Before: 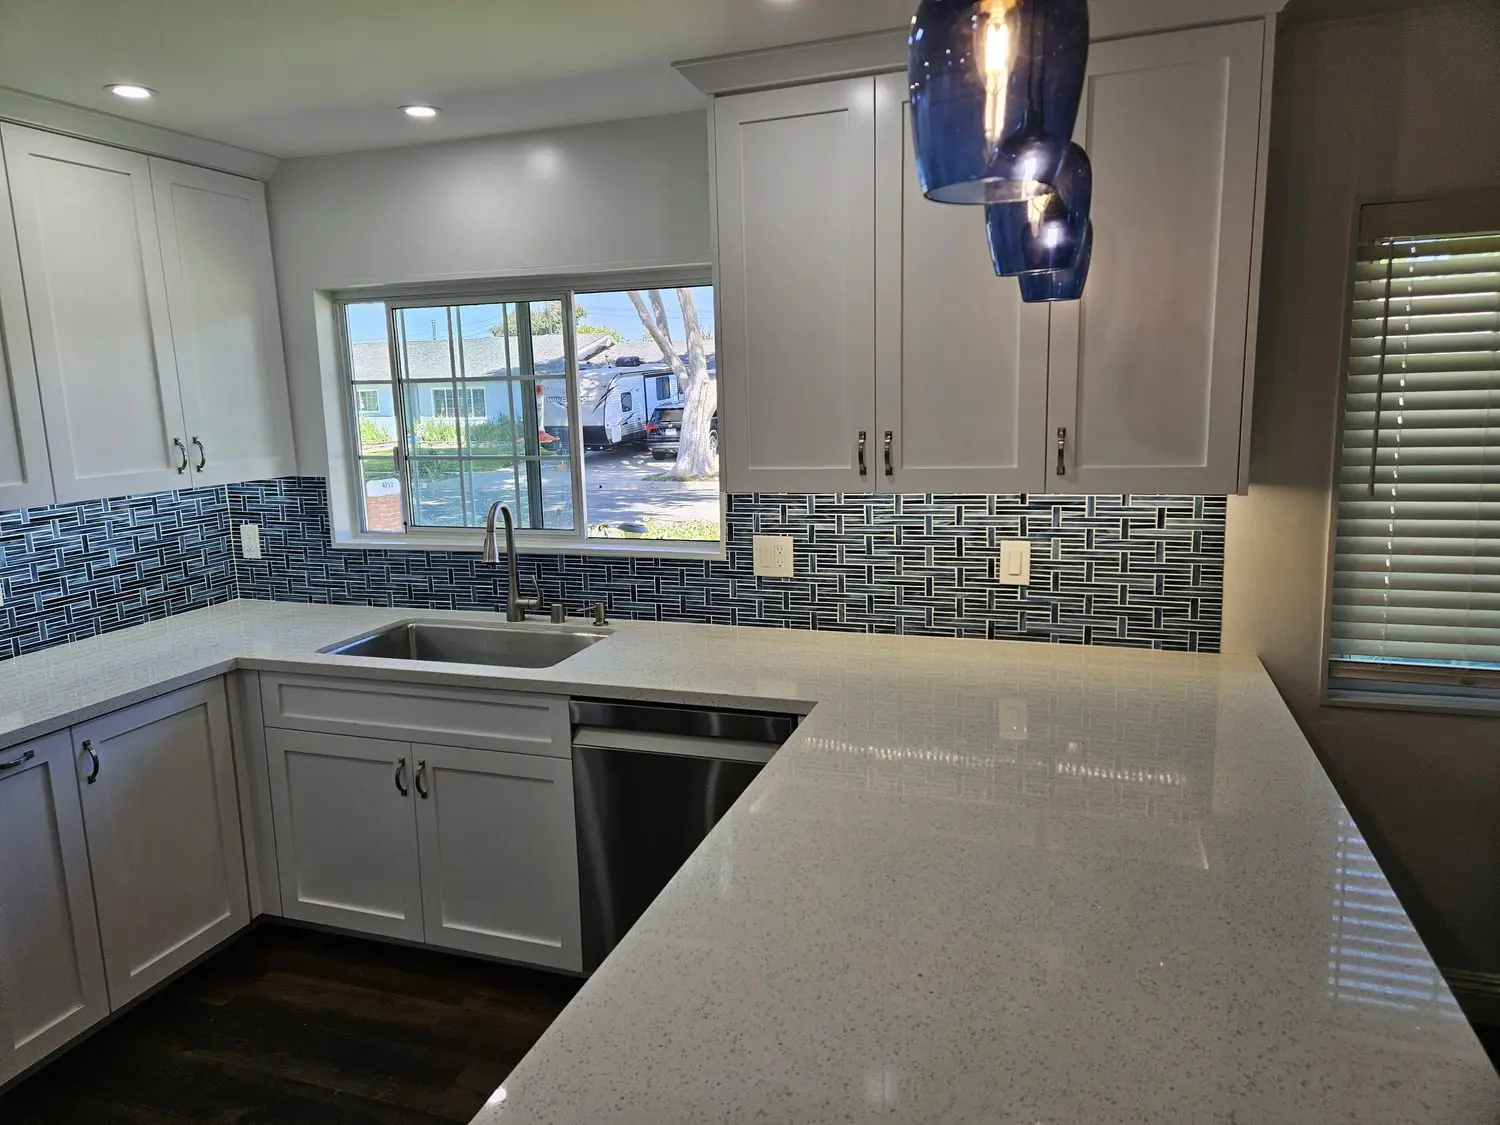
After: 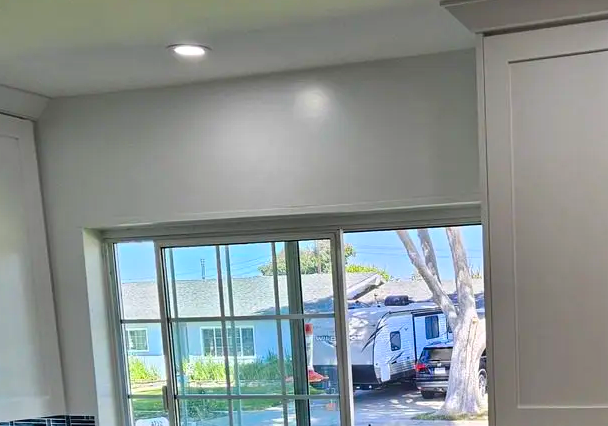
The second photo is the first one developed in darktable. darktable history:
color balance rgb: linear chroma grading › global chroma 15%, perceptual saturation grading › global saturation 30%
local contrast: mode bilateral grid, contrast 28, coarseness 16, detail 115%, midtone range 0.2
crop: left 15.452%, top 5.459%, right 43.956%, bottom 56.62%
